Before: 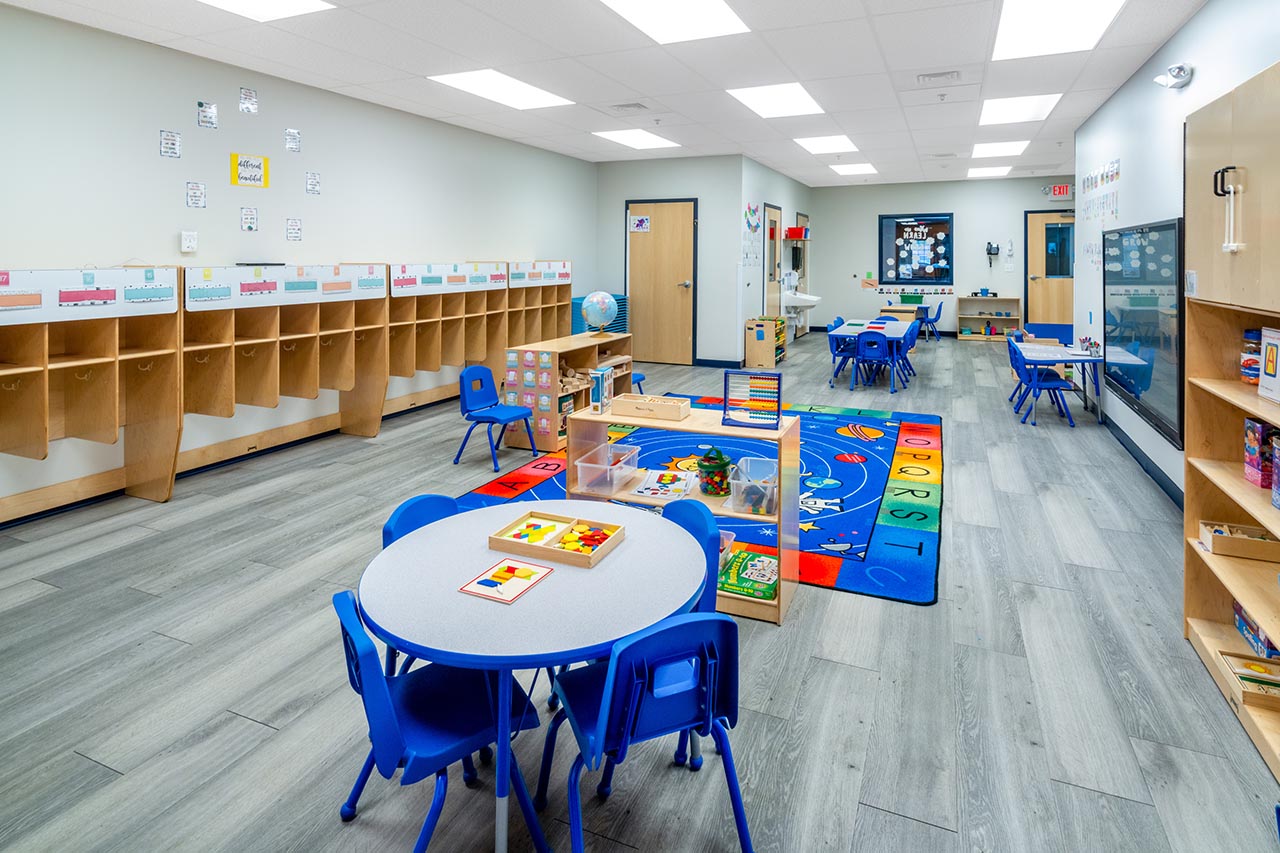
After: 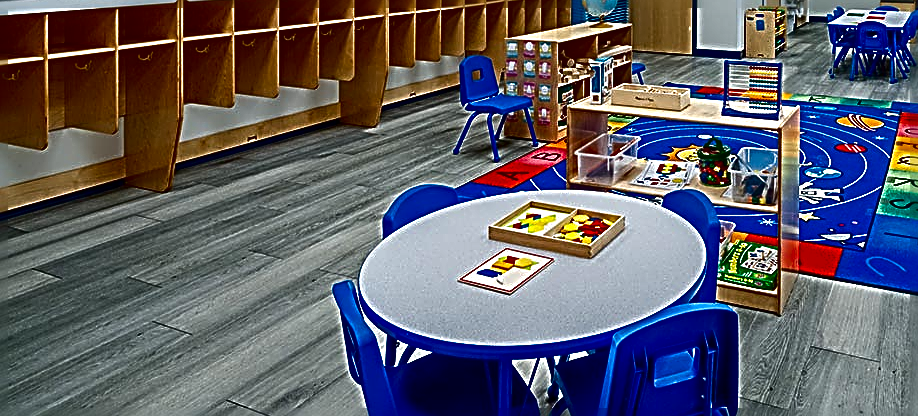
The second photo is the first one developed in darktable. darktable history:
crop: top 36.445%, right 28.251%, bottom 14.68%
sharpen: radius 3.191, amount 1.723
contrast brightness saturation: contrast 0.088, brightness -0.582, saturation 0.174
